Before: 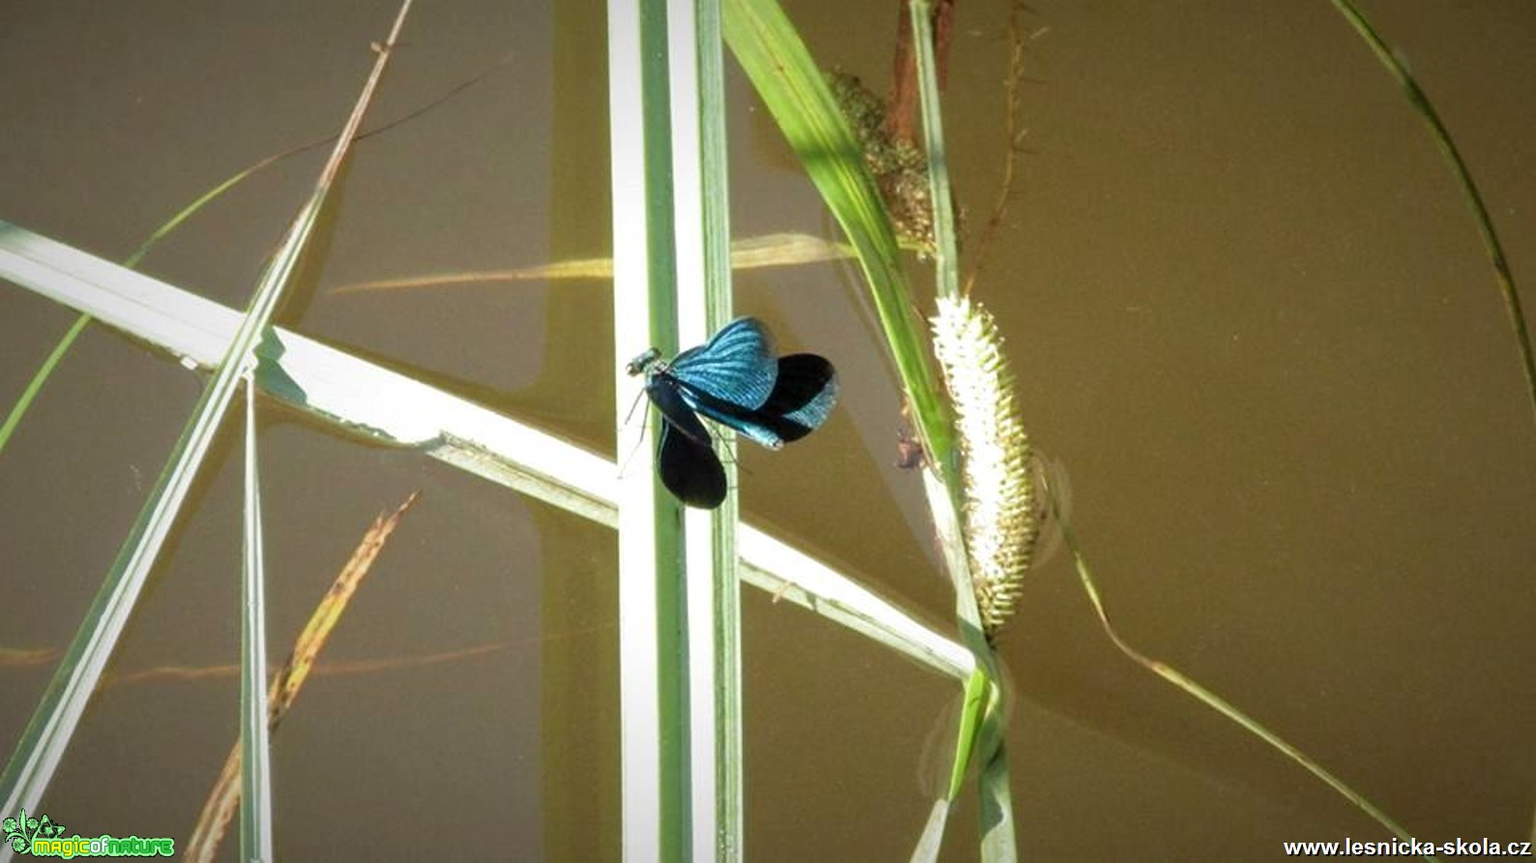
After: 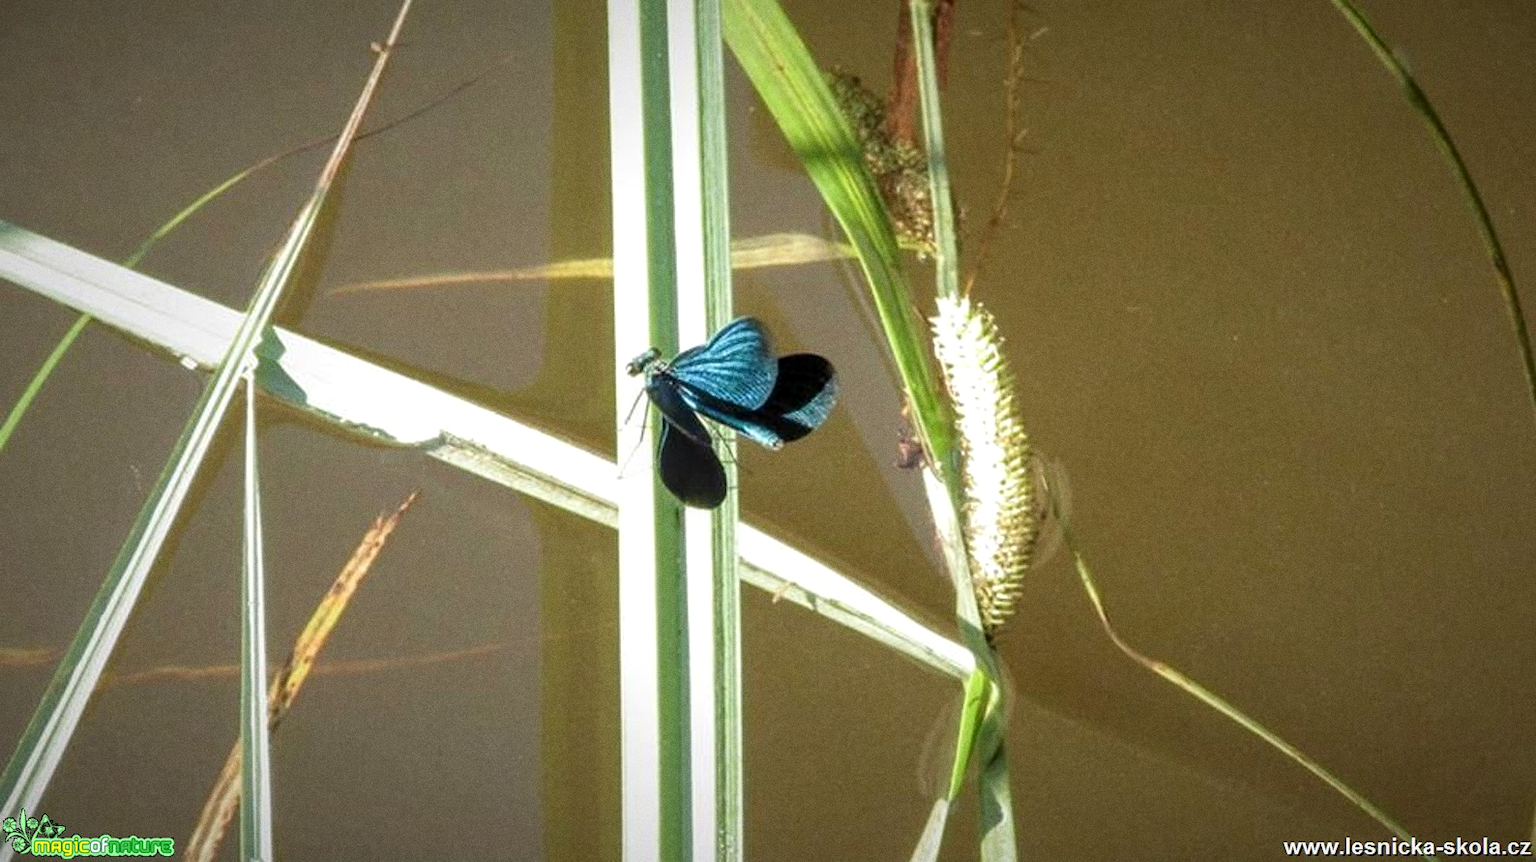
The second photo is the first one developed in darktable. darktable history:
grain: coarseness 0.09 ISO
local contrast: on, module defaults
